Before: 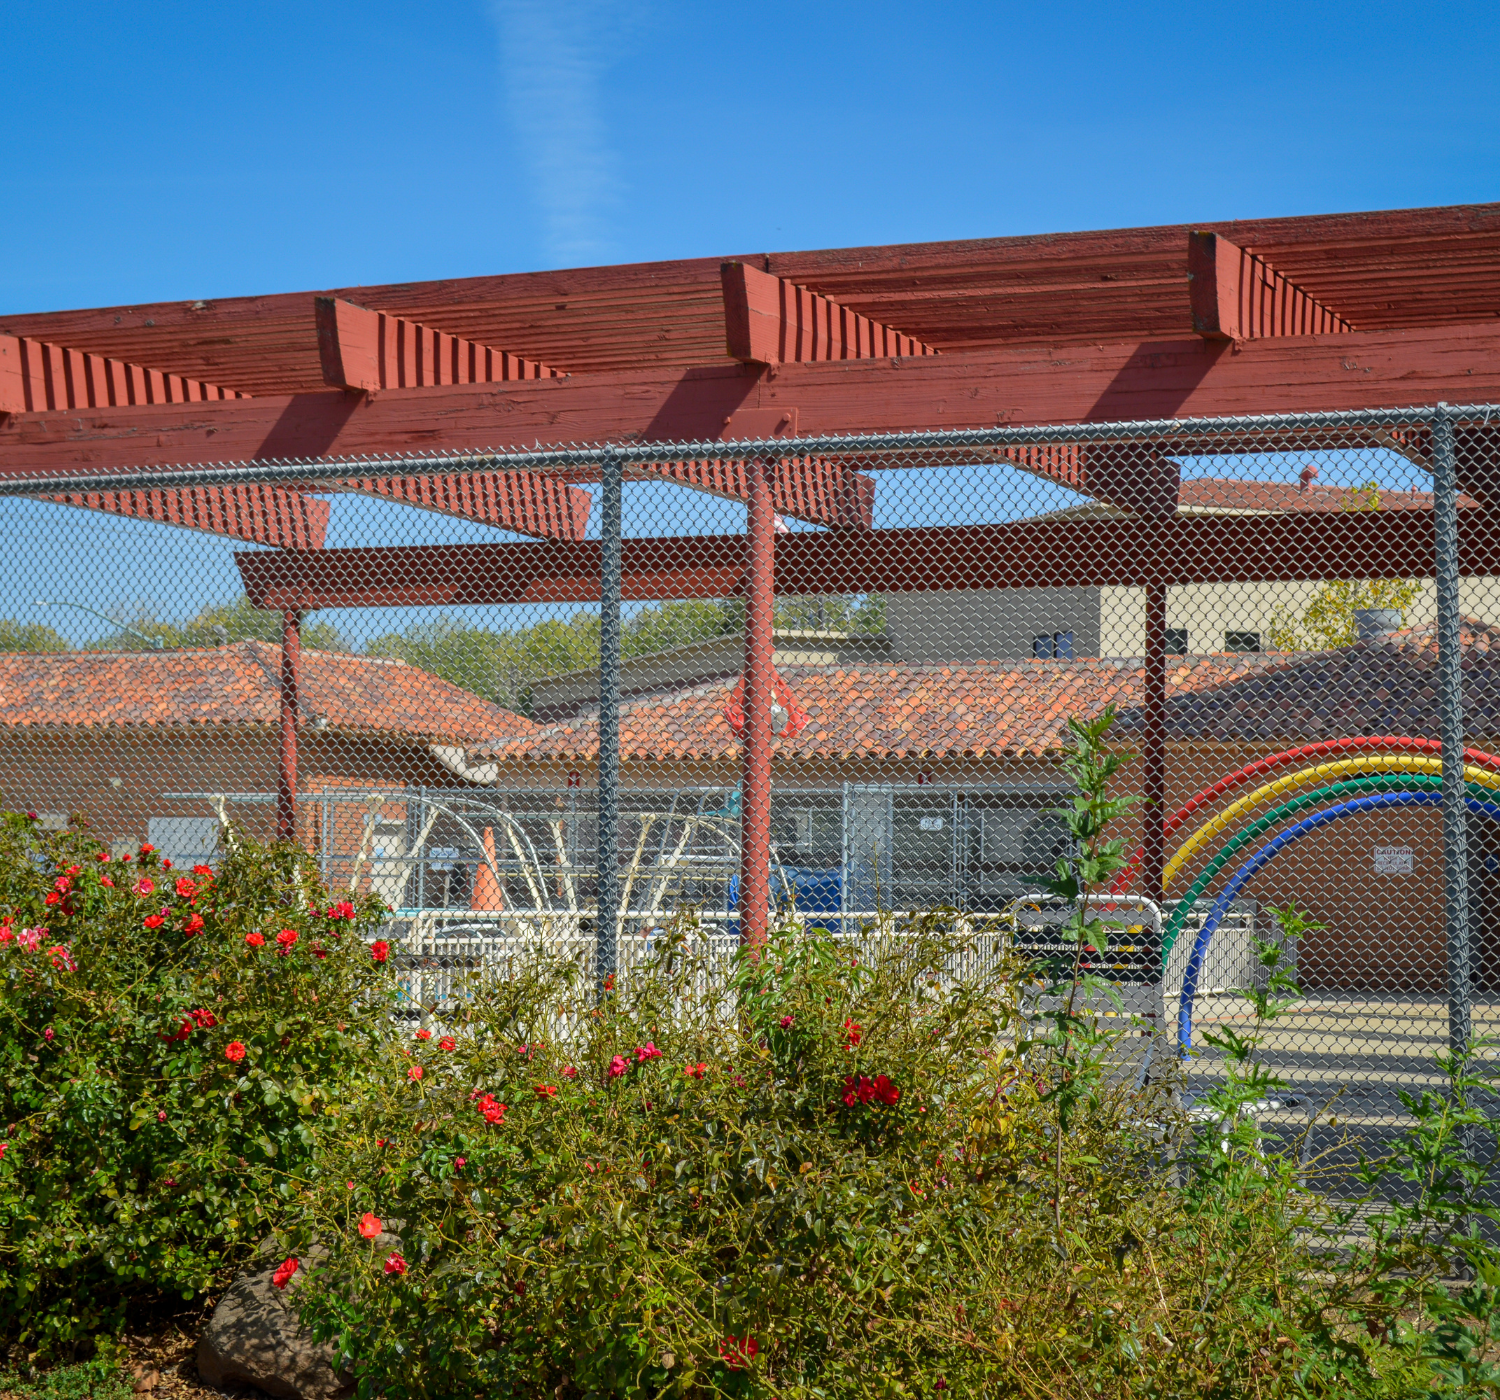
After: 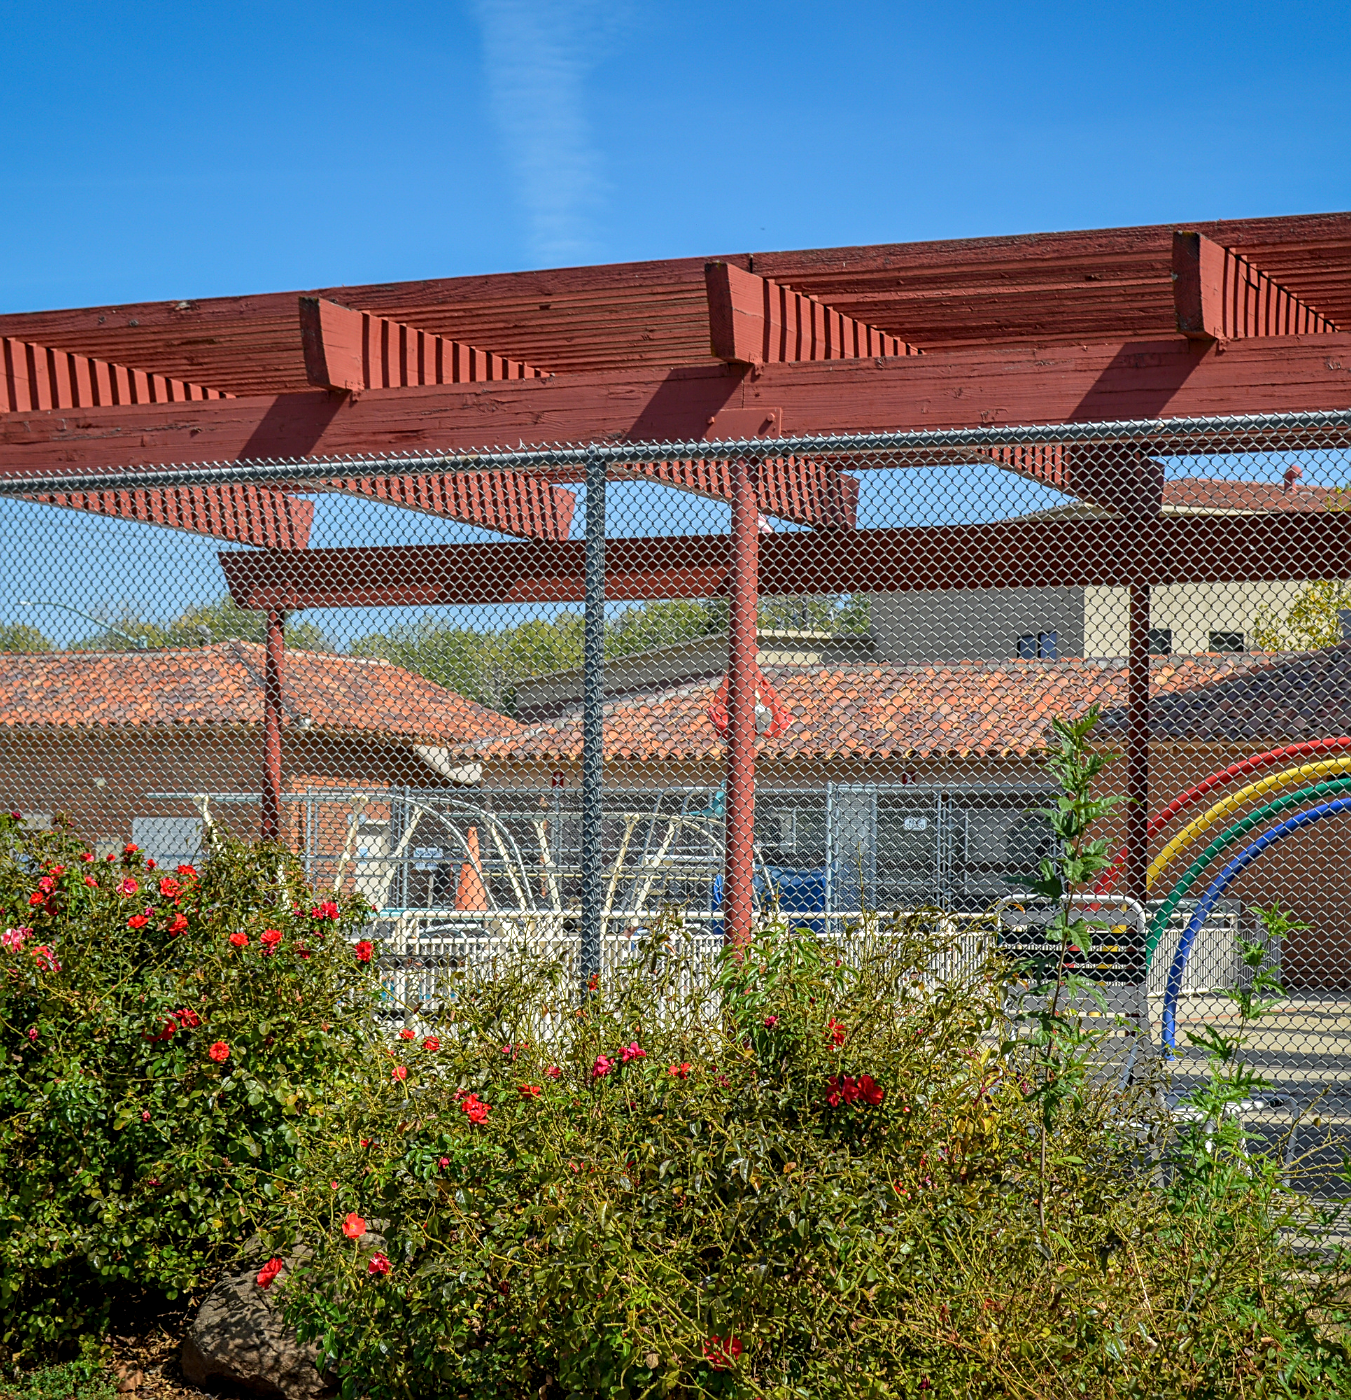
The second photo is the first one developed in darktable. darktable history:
crop and rotate: left 1.088%, right 8.807%
sharpen: on, module defaults
levels: levels [0.016, 0.5, 0.996]
local contrast: on, module defaults
